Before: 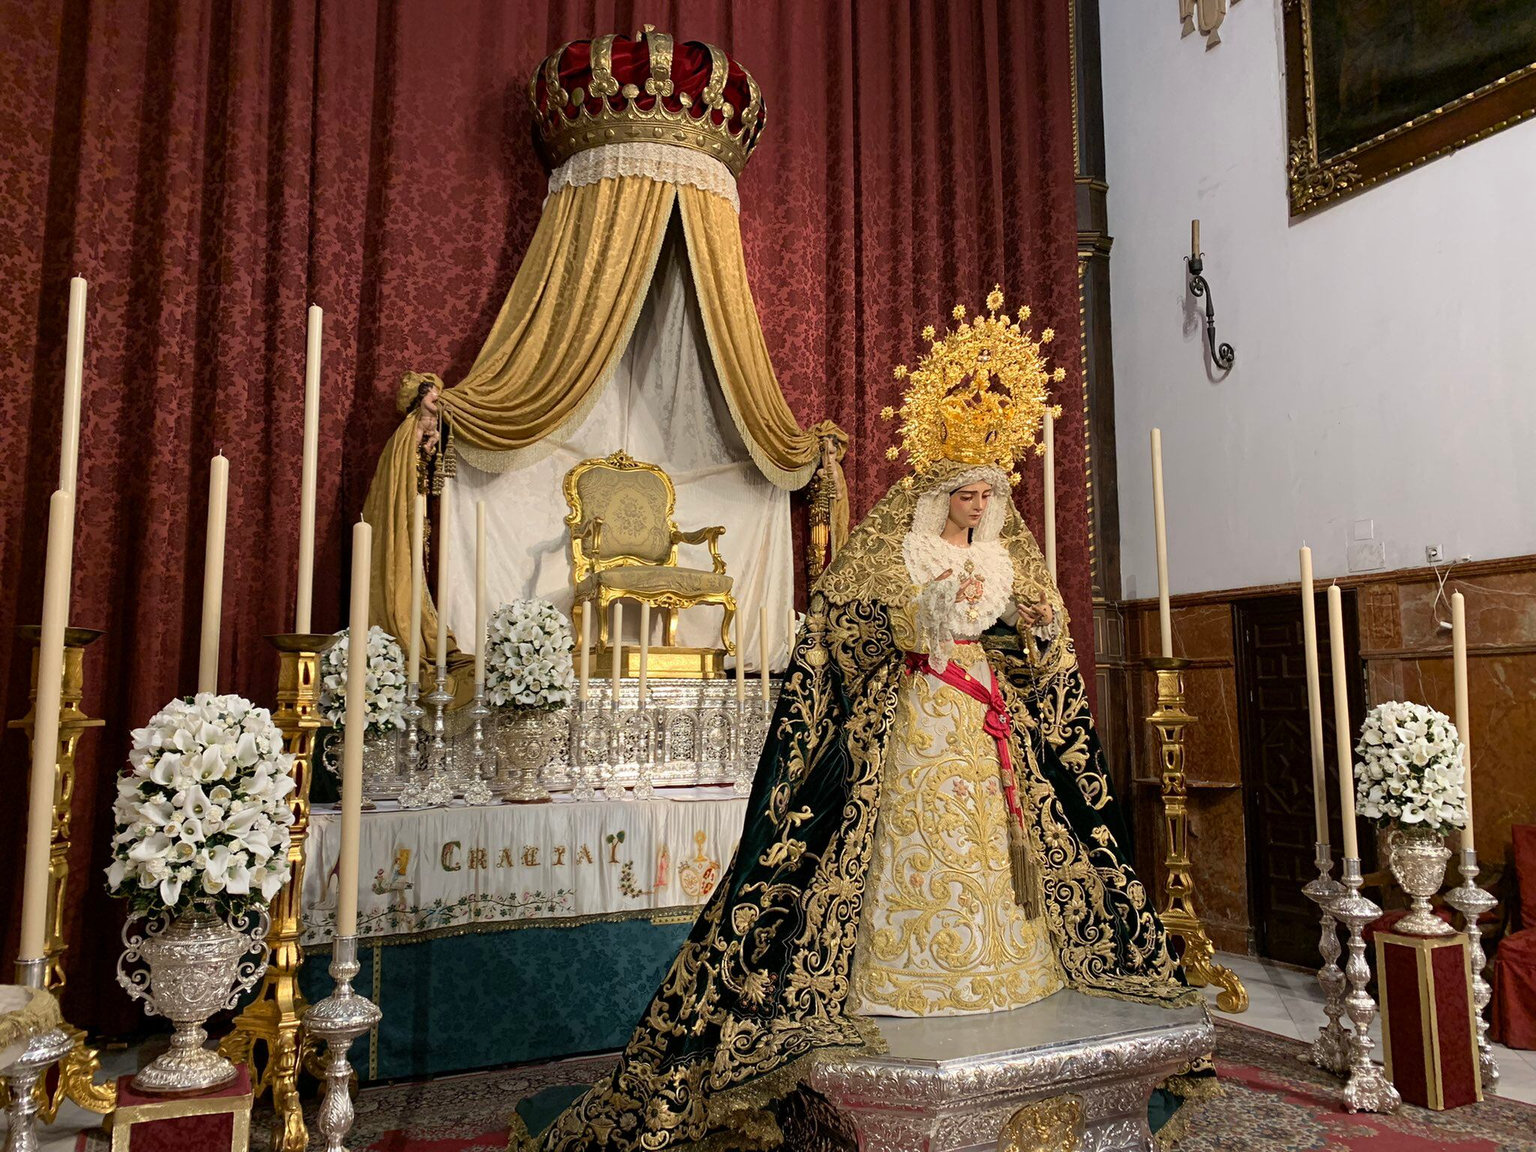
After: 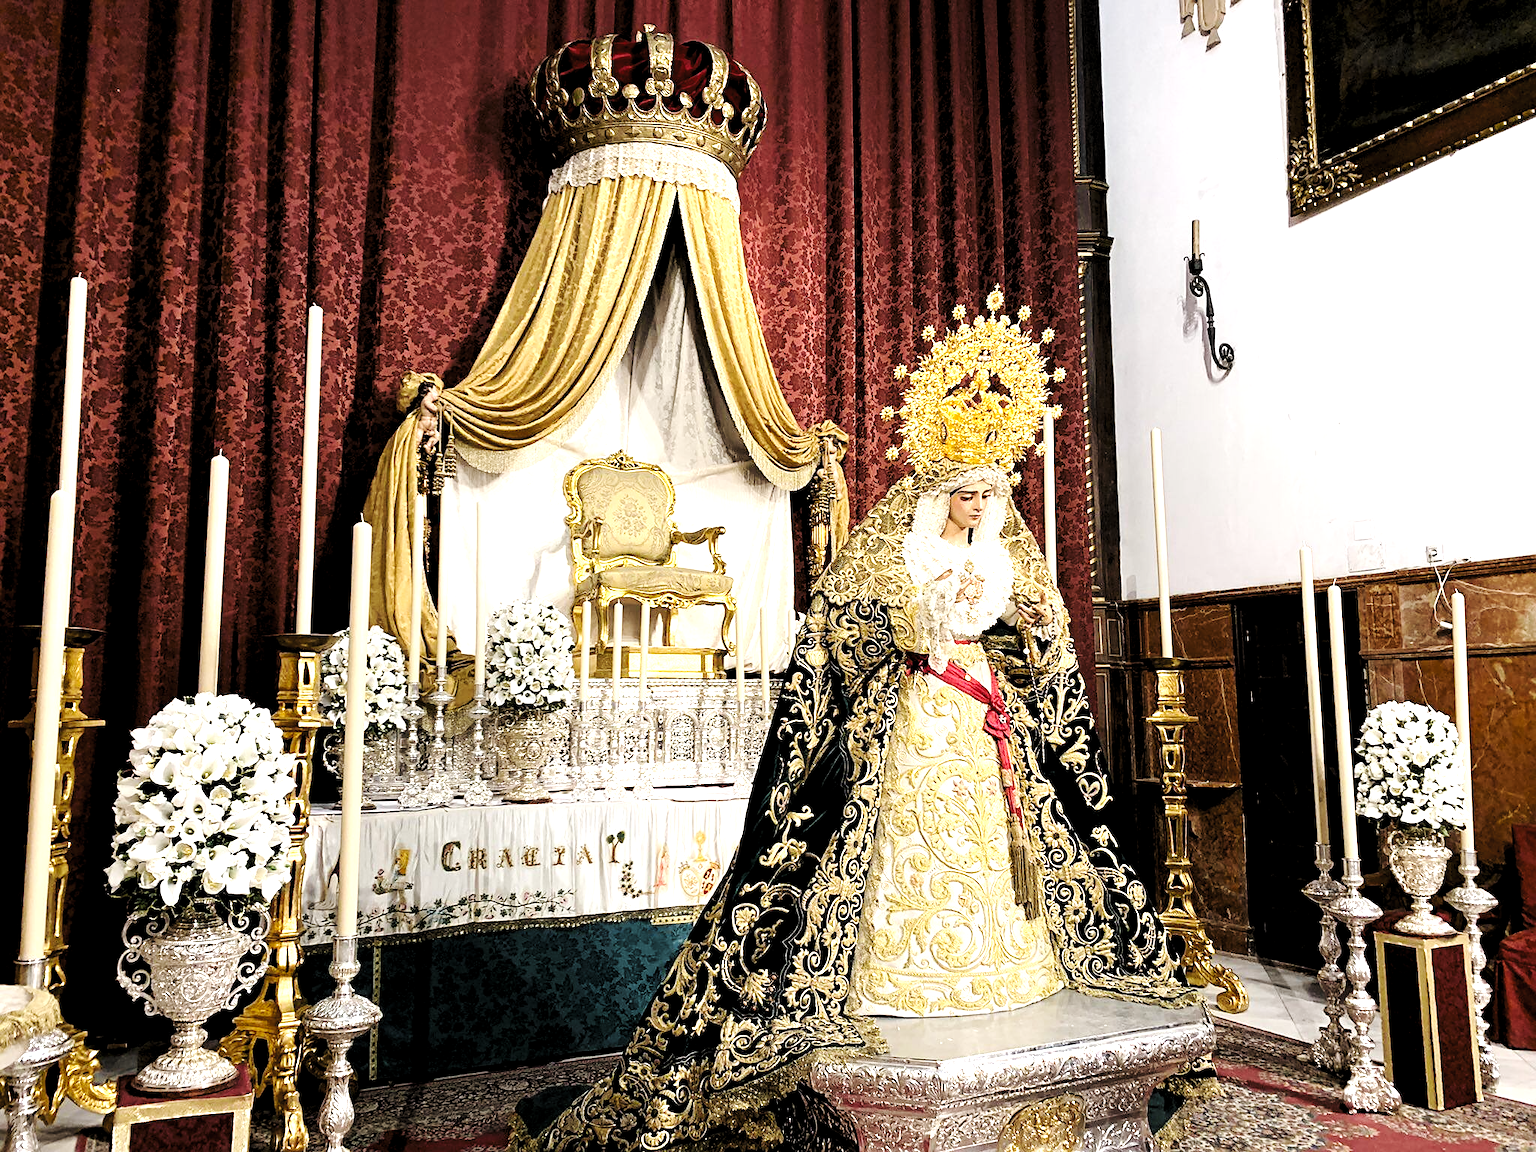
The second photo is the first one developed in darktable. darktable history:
sharpen: radius 1.864, amount 0.398, threshold 1.271
levels: levels [0.129, 0.519, 0.867]
base curve: curves: ch0 [(0, 0.007) (0.028, 0.063) (0.121, 0.311) (0.46, 0.743) (0.859, 0.957) (1, 1)], preserve colors none
exposure: black level correction 0.005, exposure 0.014 EV, compensate highlight preservation false
